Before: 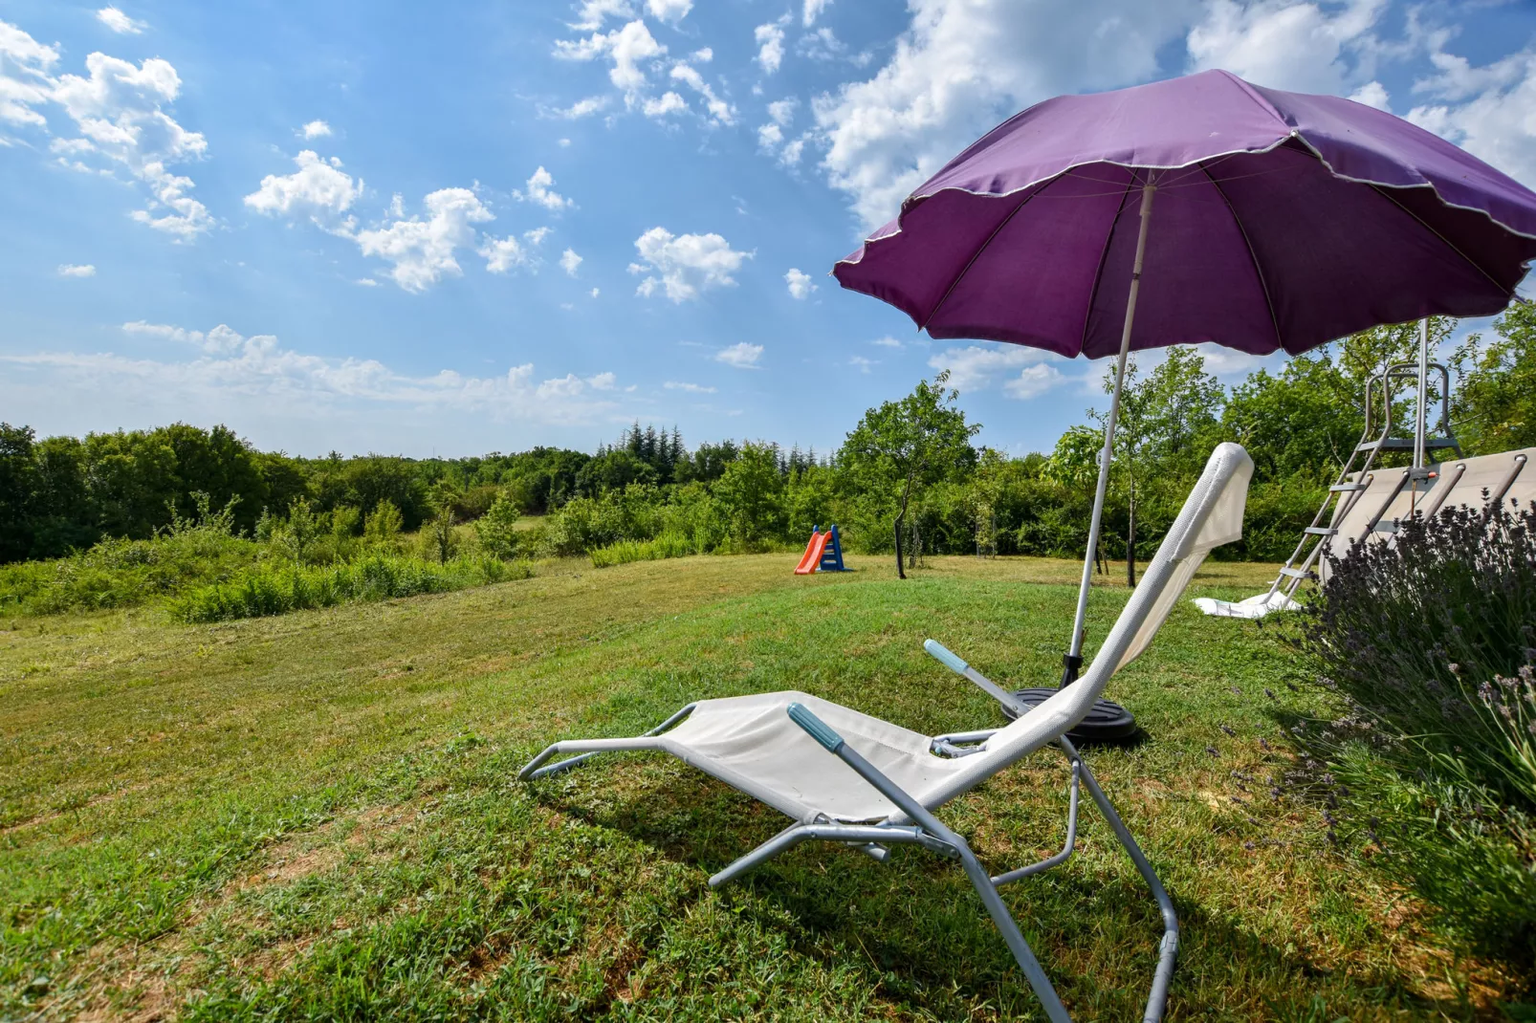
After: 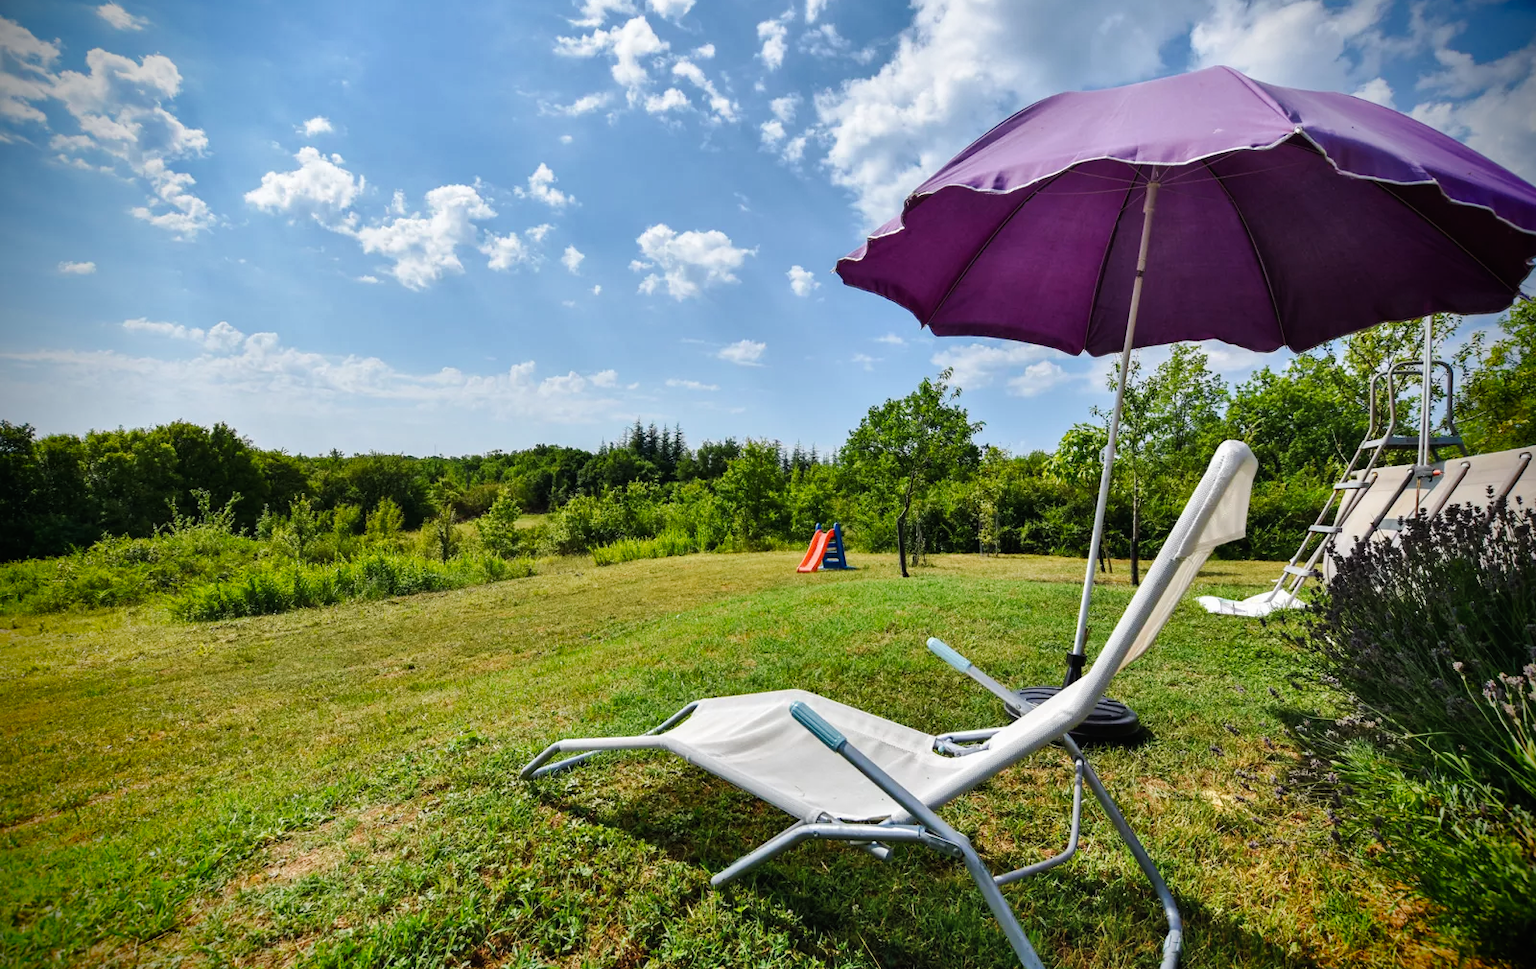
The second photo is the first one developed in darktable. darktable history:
vignetting: brightness -0.997, saturation 0.494, unbound false
crop: top 0.442%, right 0.266%, bottom 5.017%
shadows and highlights: shadows 60.51, soften with gaussian
tone curve: curves: ch0 [(0, 0.01) (0.037, 0.032) (0.131, 0.108) (0.275, 0.258) (0.483, 0.512) (0.61, 0.661) (0.696, 0.742) (0.792, 0.834) (0.911, 0.936) (0.997, 0.995)]; ch1 [(0, 0) (0.308, 0.29) (0.425, 0.411) (0.503, 0.502) (0.529, 0.543) (0.683, 0.706) (0.746, 0.77) (1, 1)]; ch2 [(0, 0) (0.225, 0.214) (0.334, 0.339) (0.401, 0.415) (0.485, 0.487) (0.502, 0.502) (0.525, 0.523) (0.545, 0.552) (0.587, 0.61) (0.636, 0.654) (0.711, 0.729) (0.845, 0.855) (0.998, 0.977)], preserve colors none
